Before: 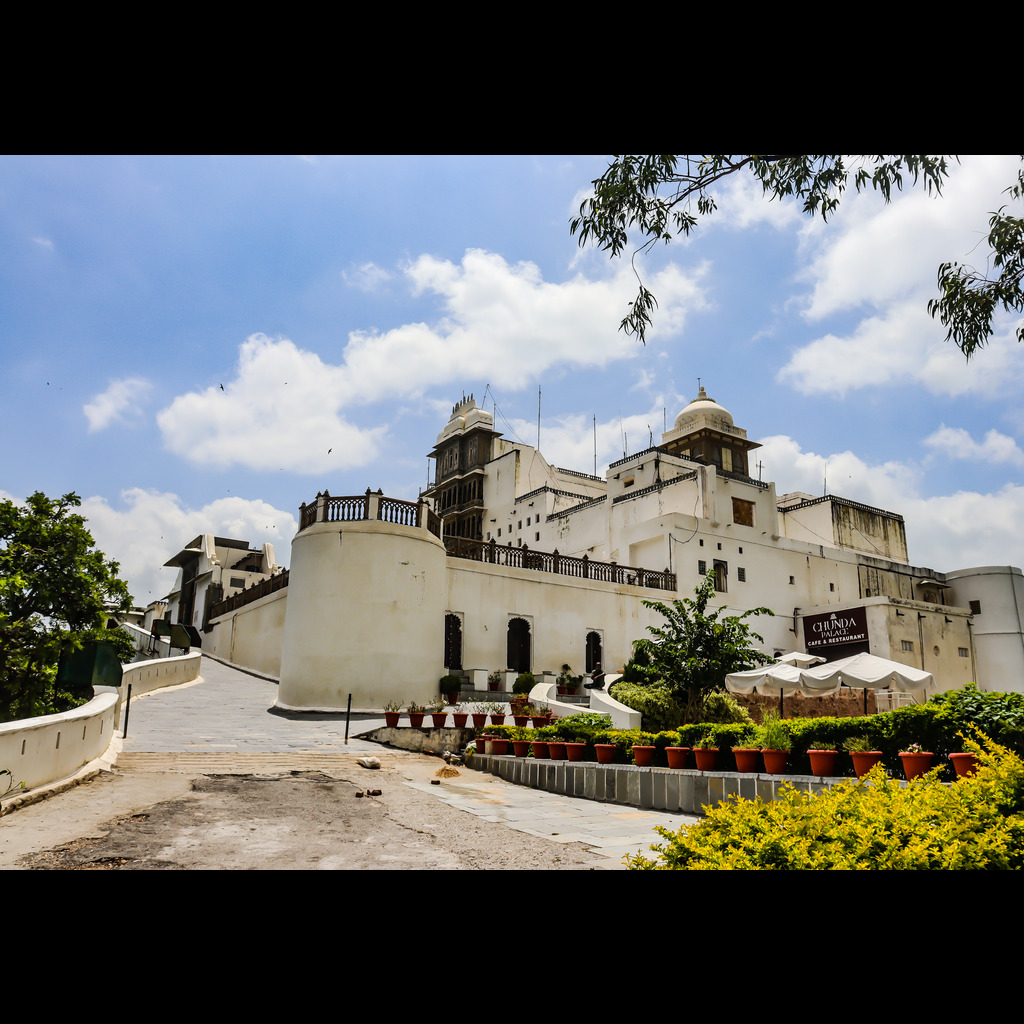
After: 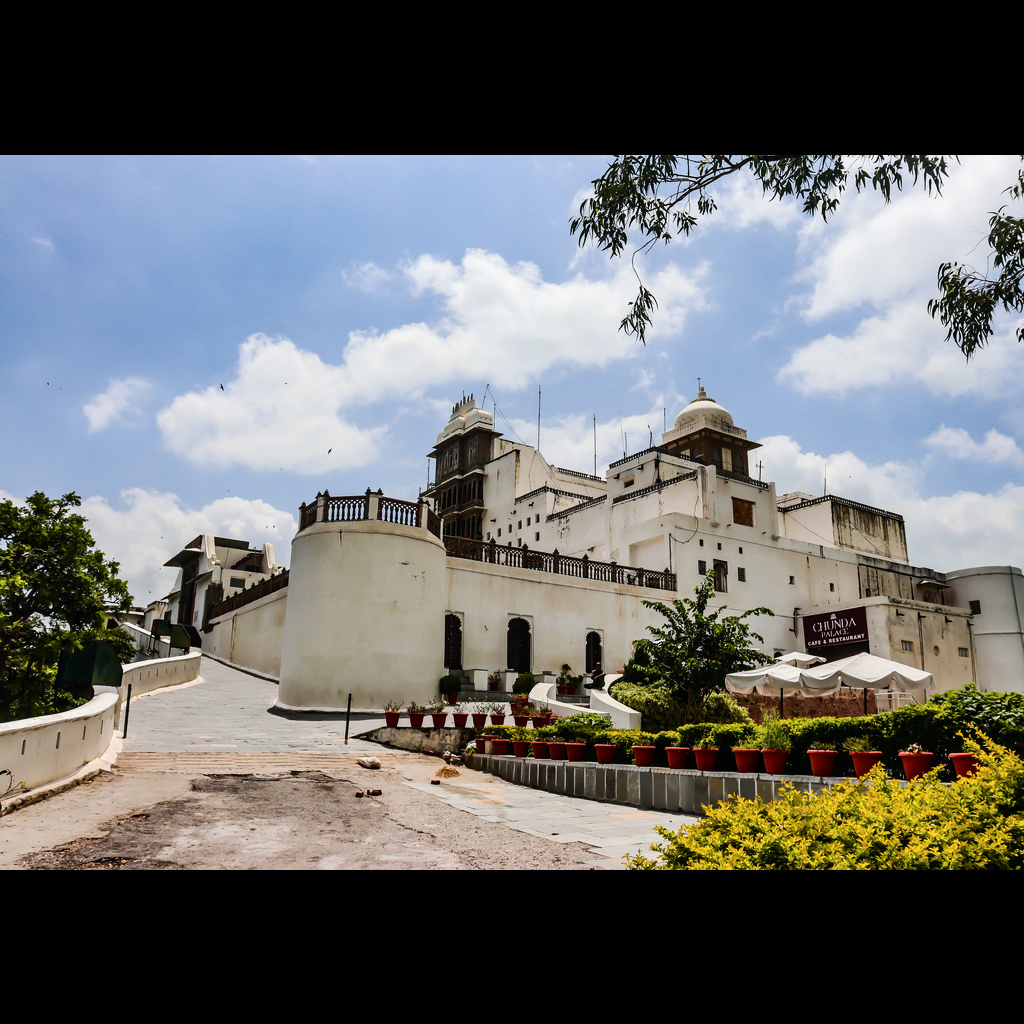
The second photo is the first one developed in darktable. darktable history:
tone curve: curves: ch0 [(0, 0) (0.227, 0.17) (0.766, 0.774) (1, 1)]; ch1 [(0, 0) (0.114, 0.127) (0.437, 0.452) (0.498, 0.498) (0.529, 0.541) (0.579, 0.589) (1, 1)]; ch2 [(0, 0) (0.233, 0.259) (0.493, 0.492) (0.587, 0.573) (1, 1)], color space Lab, independent channels, preserve colors none
